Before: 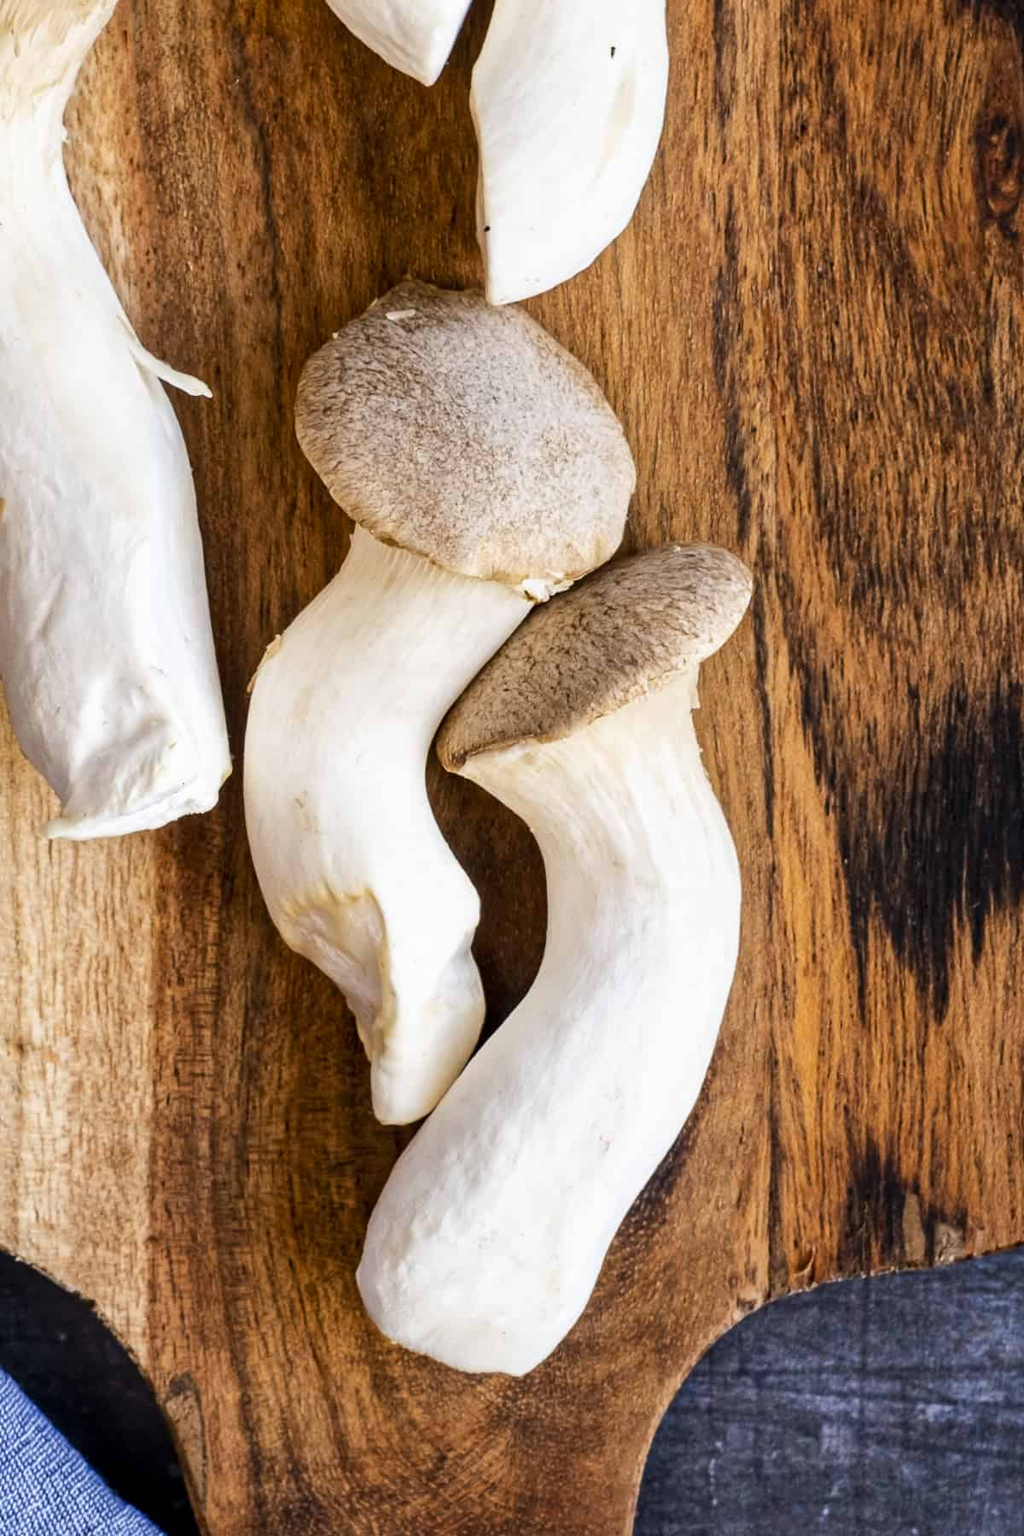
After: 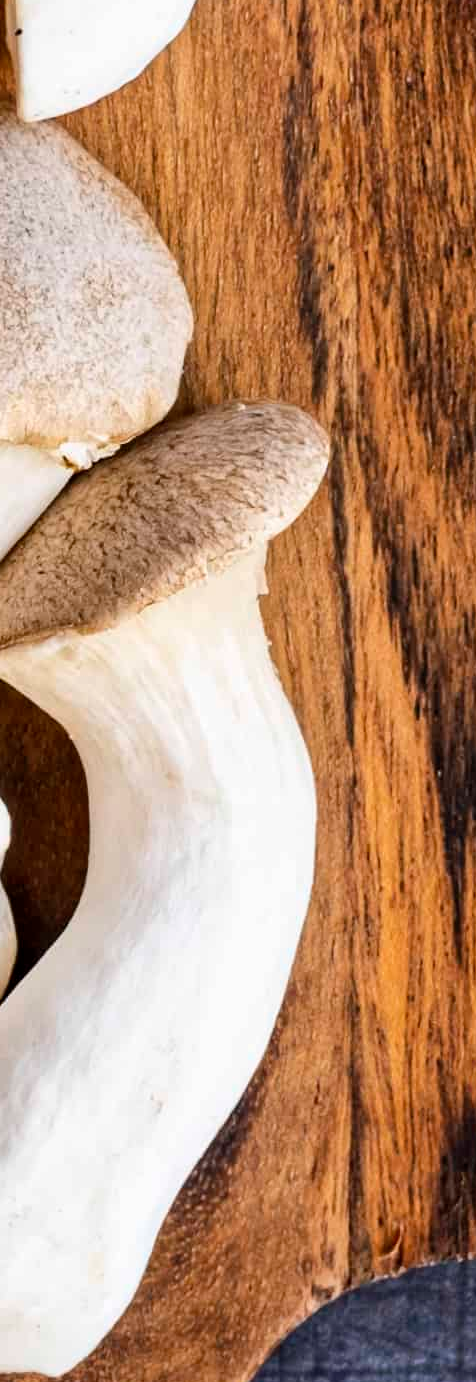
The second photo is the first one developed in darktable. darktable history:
crop: left 46.053%, top 13.149%, right 14.198%, bottom 10.028%
